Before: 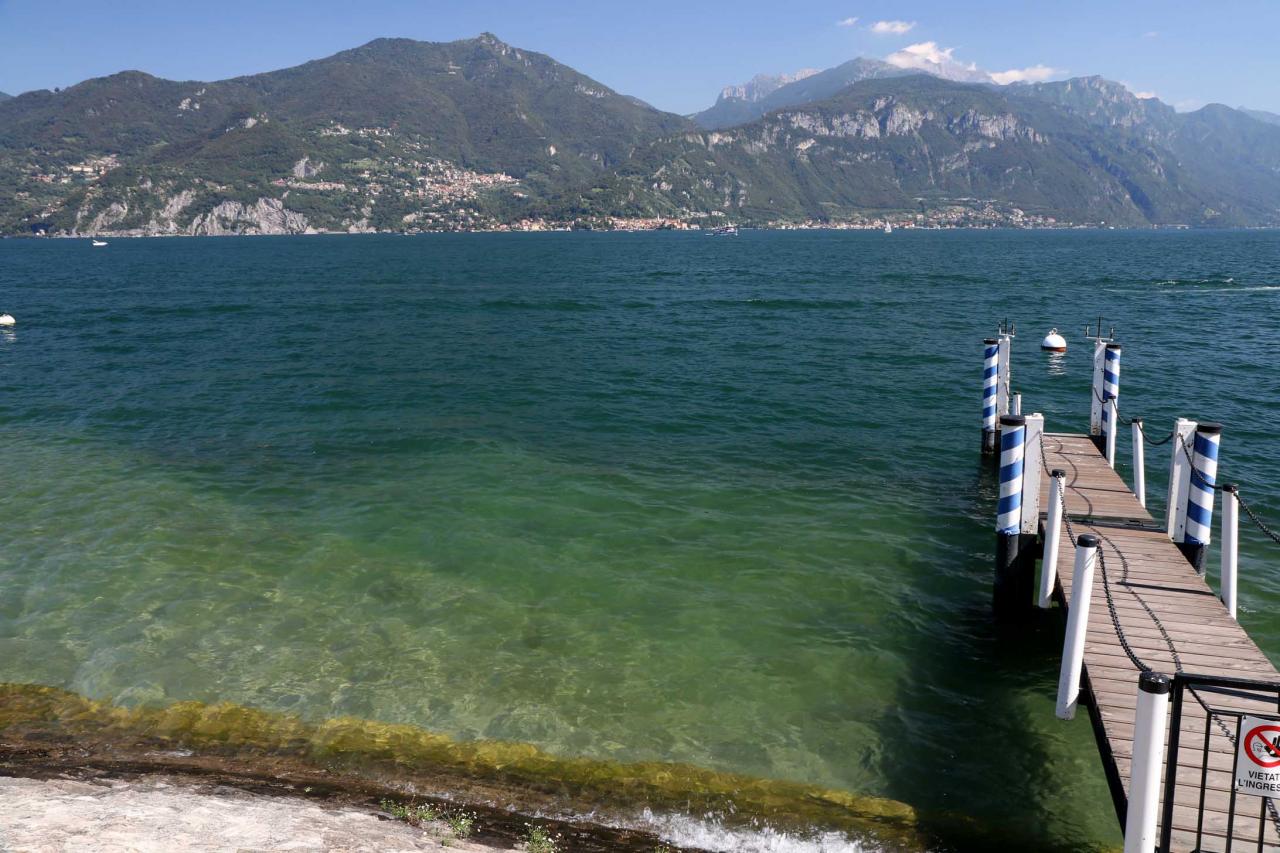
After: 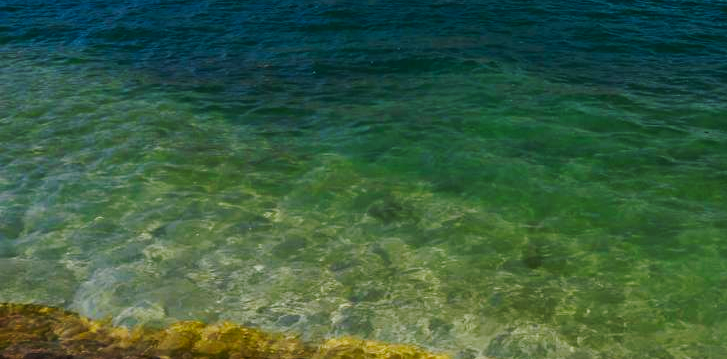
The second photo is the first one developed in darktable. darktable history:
crop: top 44.659%, right 43.15%, bottom 13.237%
haze removal: adaptive false
tone curve: curves: ch0 [(0, 0) (0.126, 0.061) (0.338, 0.285) (0.494, 0.518) (0.703, 0.762) (1, 1)]; ch1 [(0, 0) (0.364, 0.322) (0.443, 0.441) (0.5, 0.501) (0.55, 0.578) (1, 1)]; ch2 [(0, 0) (0.44, 0.424) (0.501, 0.499) (0.557, 0.564) (0.613, 0.682) (0.707, 0.746) (1, 1)], preserve colors none
